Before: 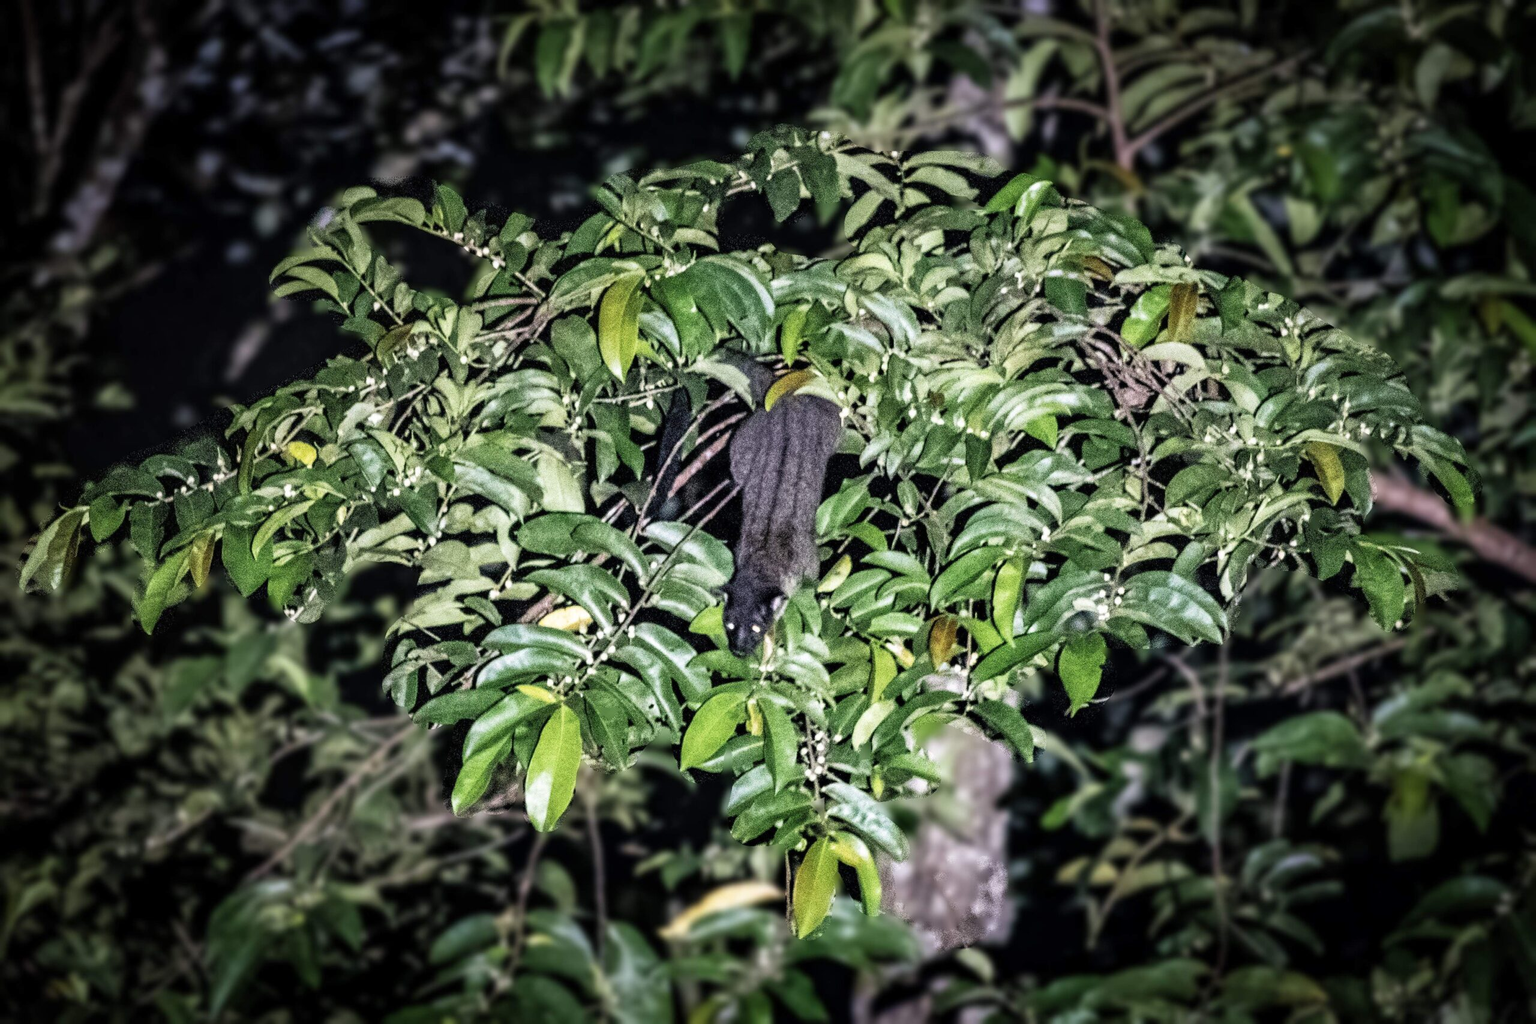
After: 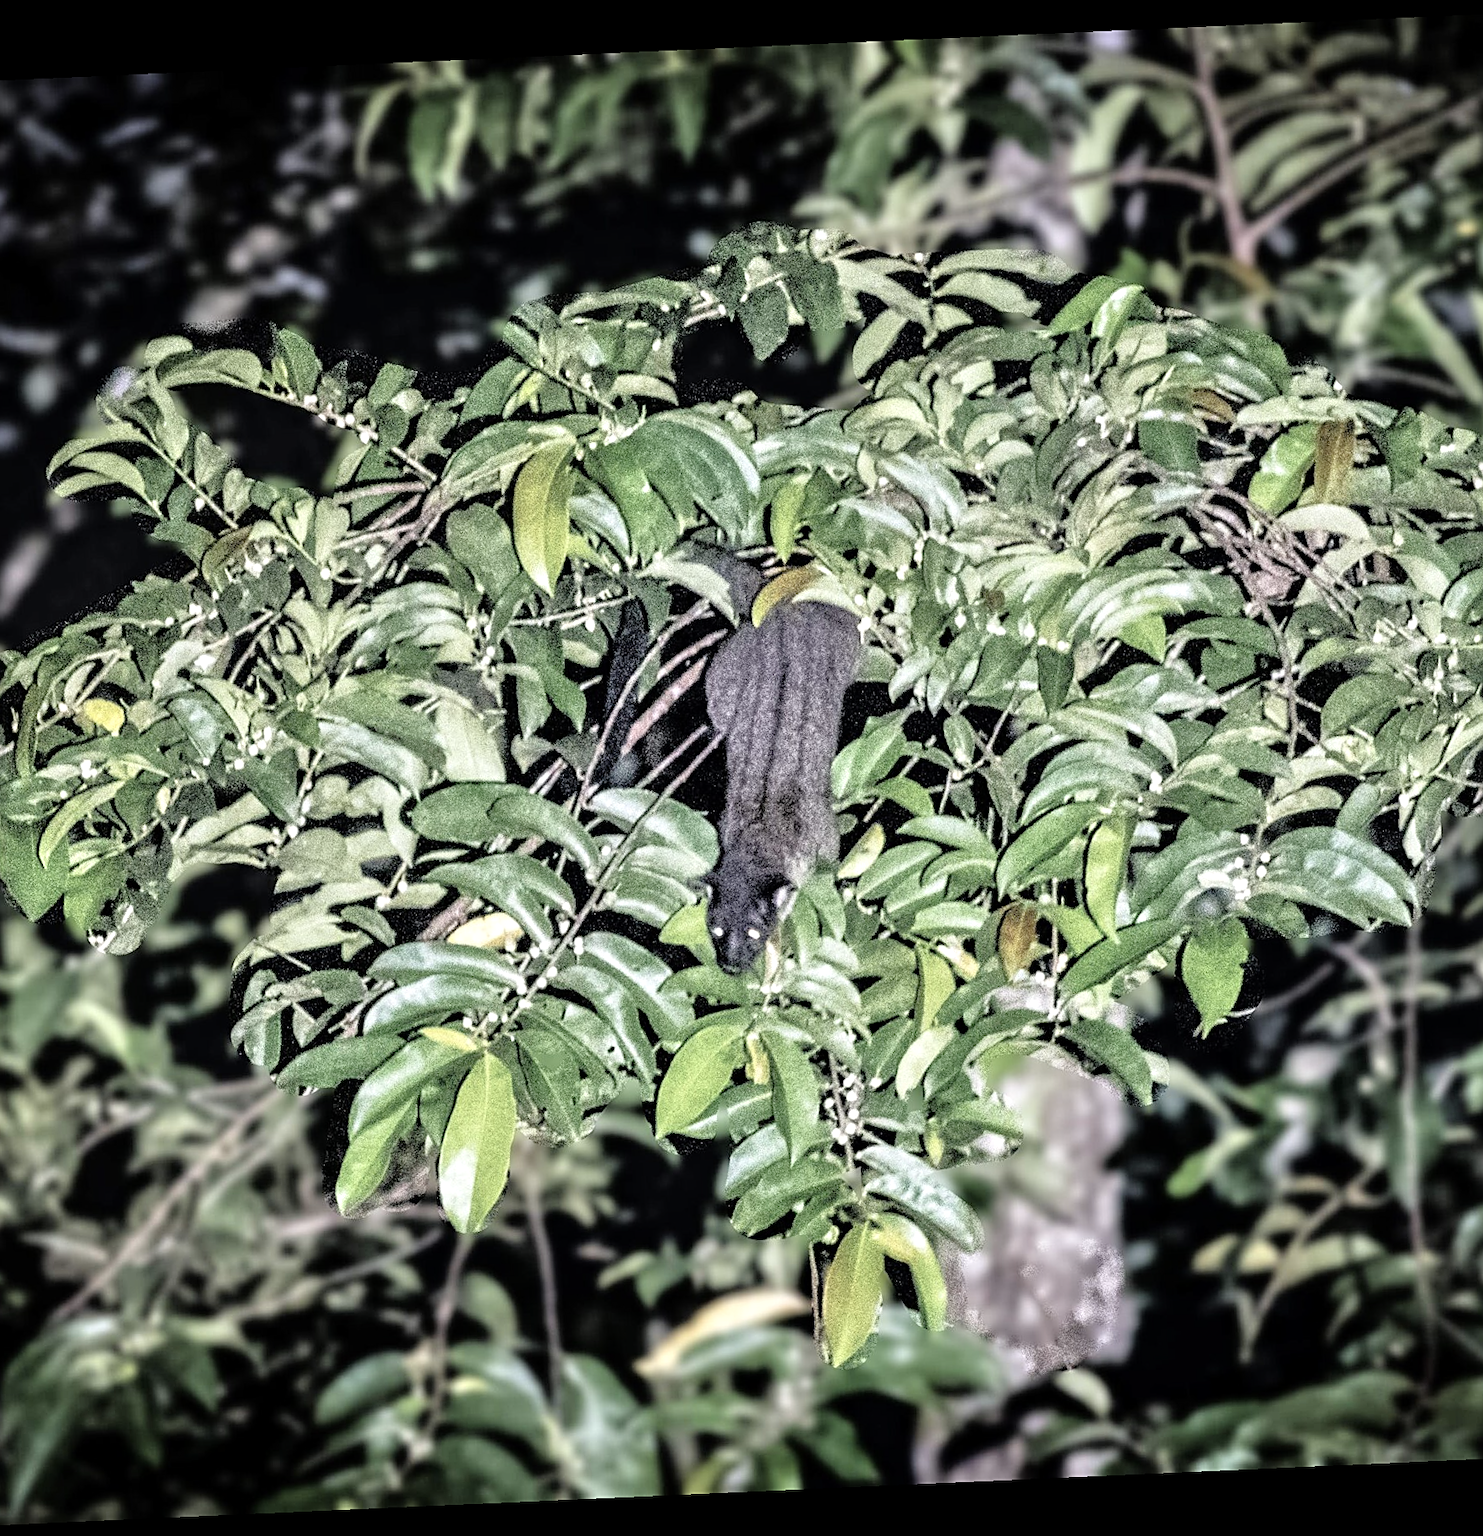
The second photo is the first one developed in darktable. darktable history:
crop and rotate: left 15.754%, right 17.579%
contrast brightness saturation: contrast 0.1, saturation -0.36
tone equalizer: -7 EV 0.15 EV, -6 EV 0.6 EV, -5 EV 1.15 EV, -4 EV 1.33 EV, -3 EV 1.15 EV, -2 EV 0.6 EV, -1 EV 0.15 EV, mask exposure compensation -0.5 EV
rotate and perspective: rotation -2.56°, automatic cropping off
sharpen: on, module defaults
